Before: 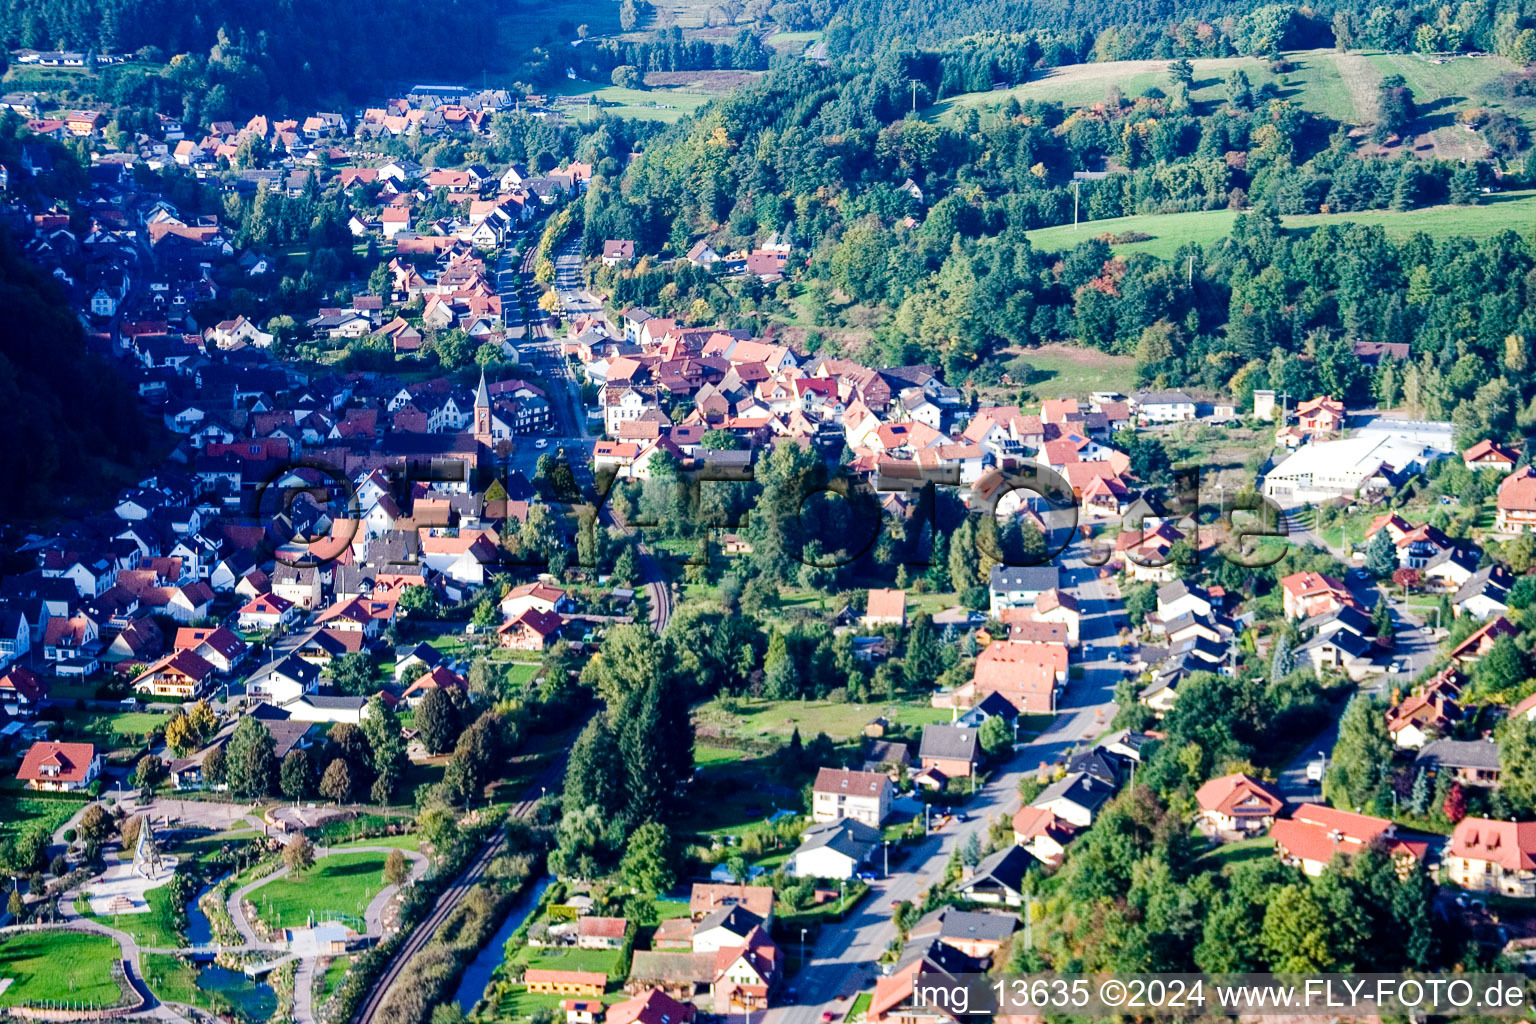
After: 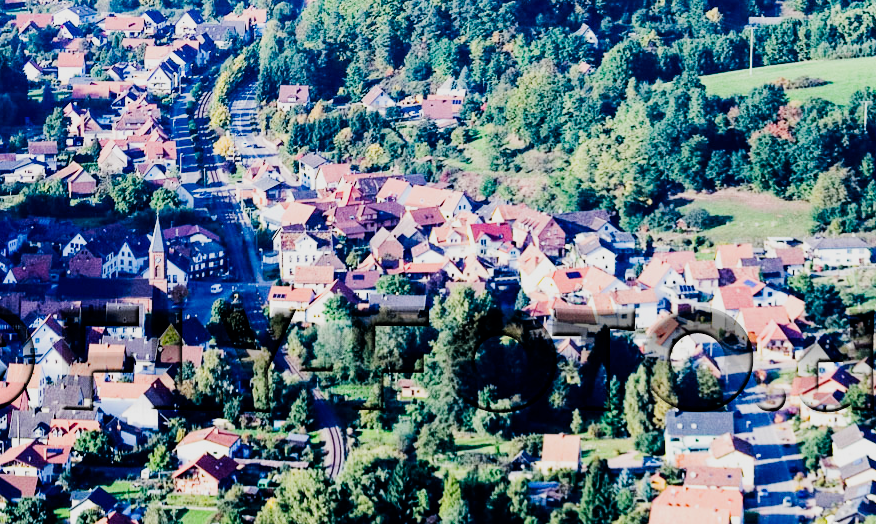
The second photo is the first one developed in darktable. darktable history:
crop: left 21.211%, top 15.163%, right 21.755%, bottom 33.655%
tone curve: curves: ch0 [(0, 0) (0.071, 0.047) (0.266, 0.26) (0.483, 0.554) (0.753, 0.811) (1, 0.983)]; ch1 [(0, 0) (0.346, 0.307) (0.408, 0.387) (0.463, 0.465) (0.482, 0.493) (0.502, 0.499) (0.517, 0.502) (0.55, 0.548) (0.597, 0.61) (0.651, 0.698) (1, 1)]; ch2 [(0, 0) (0.346, 0.34) (0.434, 0.46) (0.485, 0.494) (0.5, 0.498) (0.517, 0.506) (0.526, 0.545) (0.583, 0.61) (0.625, 0.659) (1, 1)], preserve colors none
filmic rgb: black relative exposure -5.12 EV, white relative exposure 4 EV, hardness 2.88, contrast 1.298, iterations of high-quality reconstruction 10
